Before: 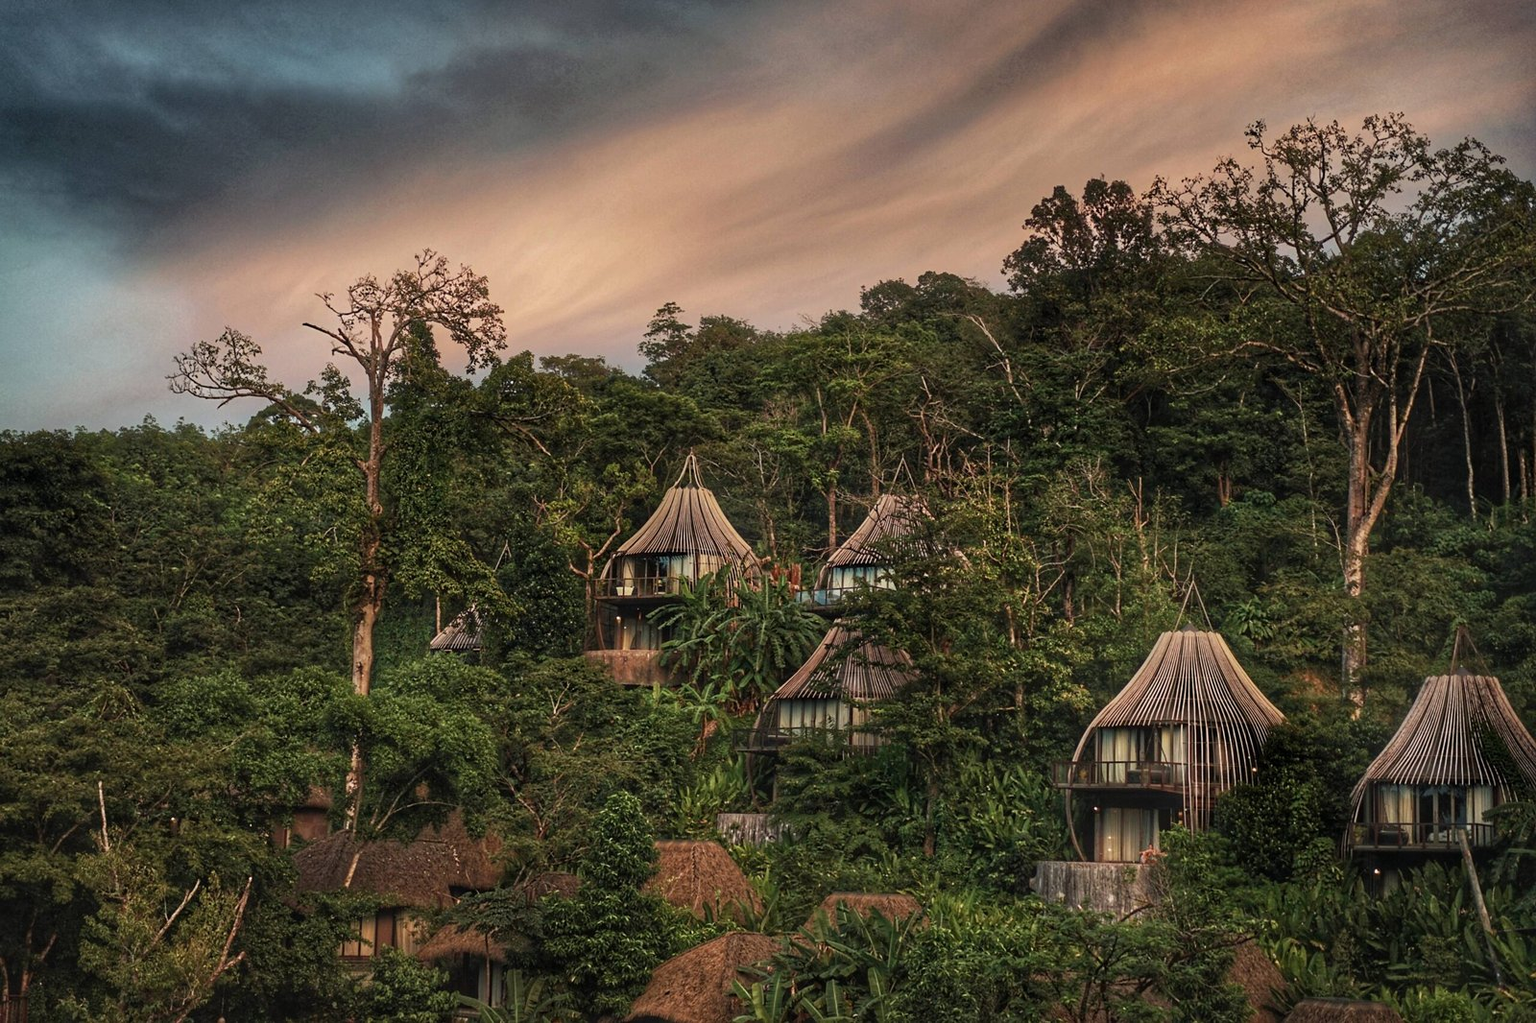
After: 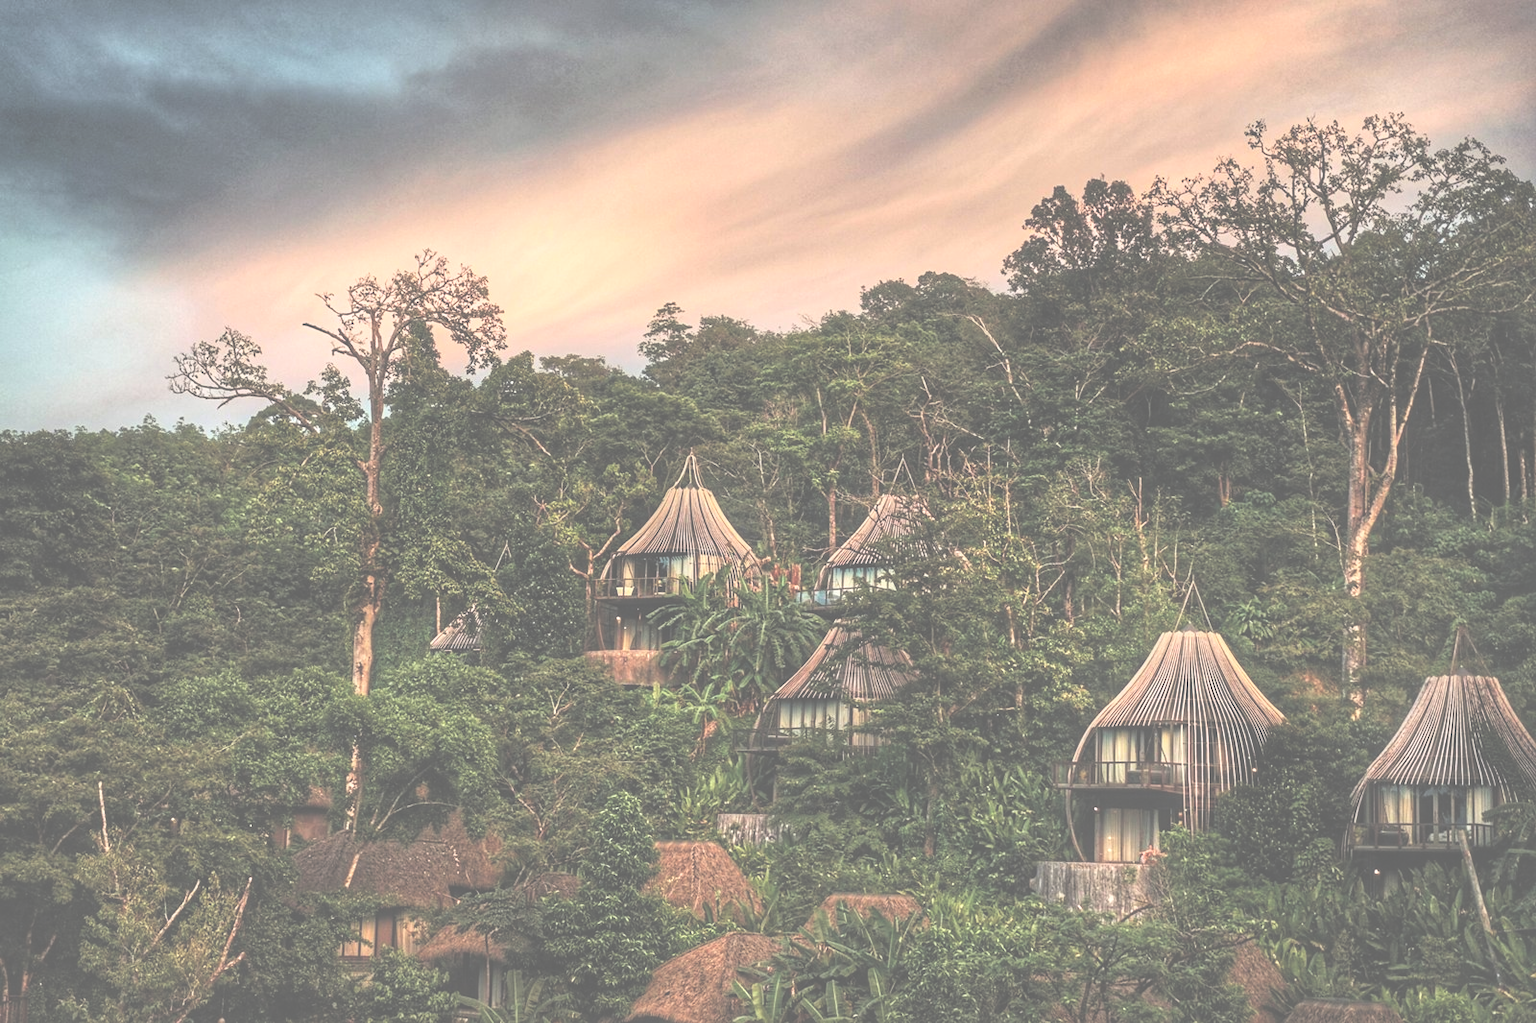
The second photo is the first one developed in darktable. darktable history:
local contrast: on, module defaults
exposure: black level correction -0.086, compensate exposure bias true, compensate highlight preservation false
base curve: curves: ch0 [(0, 0) (0.028, 0.03) (0.121, 0.232) (0.46, 0.748) (0.859, 0.968) (1, 1)]
